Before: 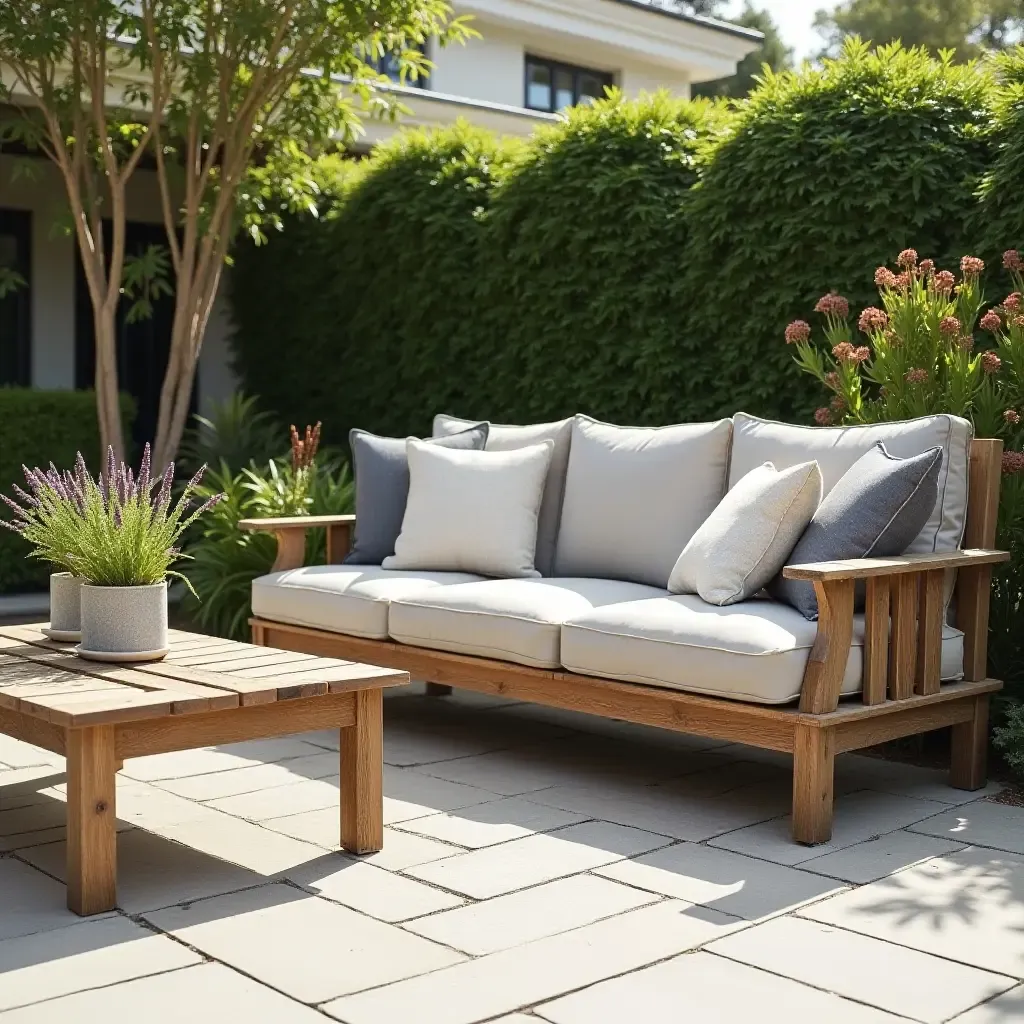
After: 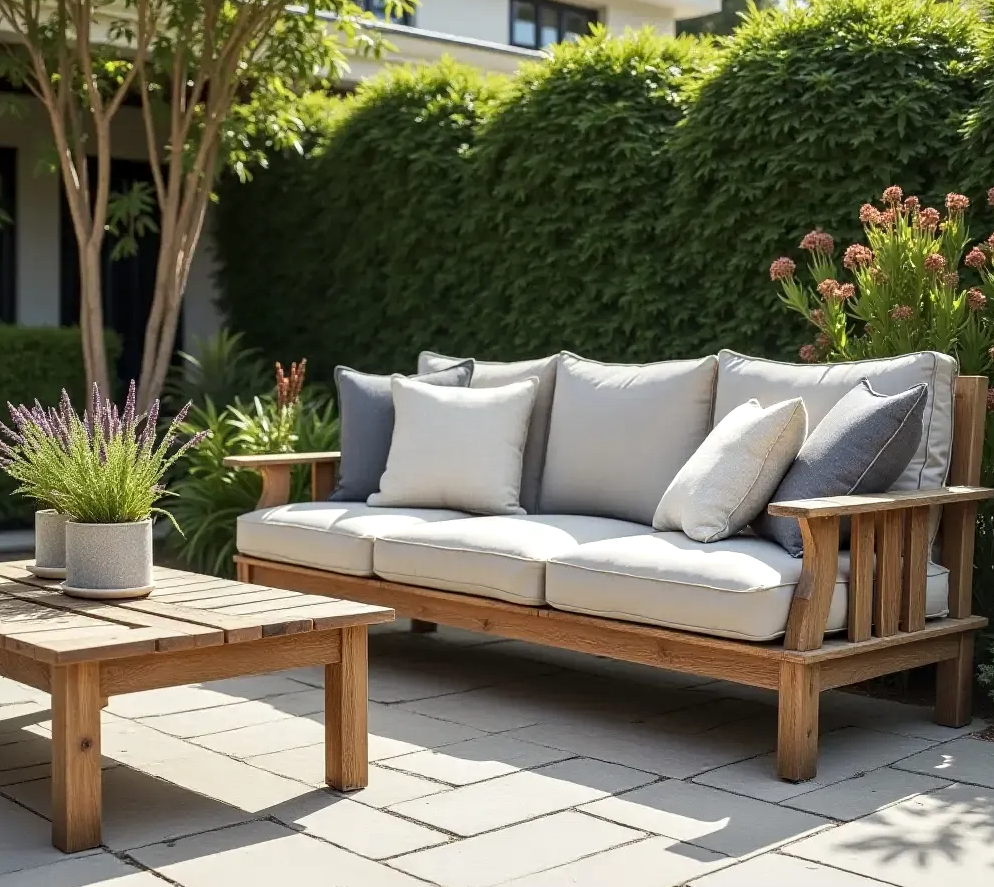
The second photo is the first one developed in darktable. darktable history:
crop: left 1.498%, top 6.166%, right 1.36%, bottom 7.133%
local contrast: on, module defaults
